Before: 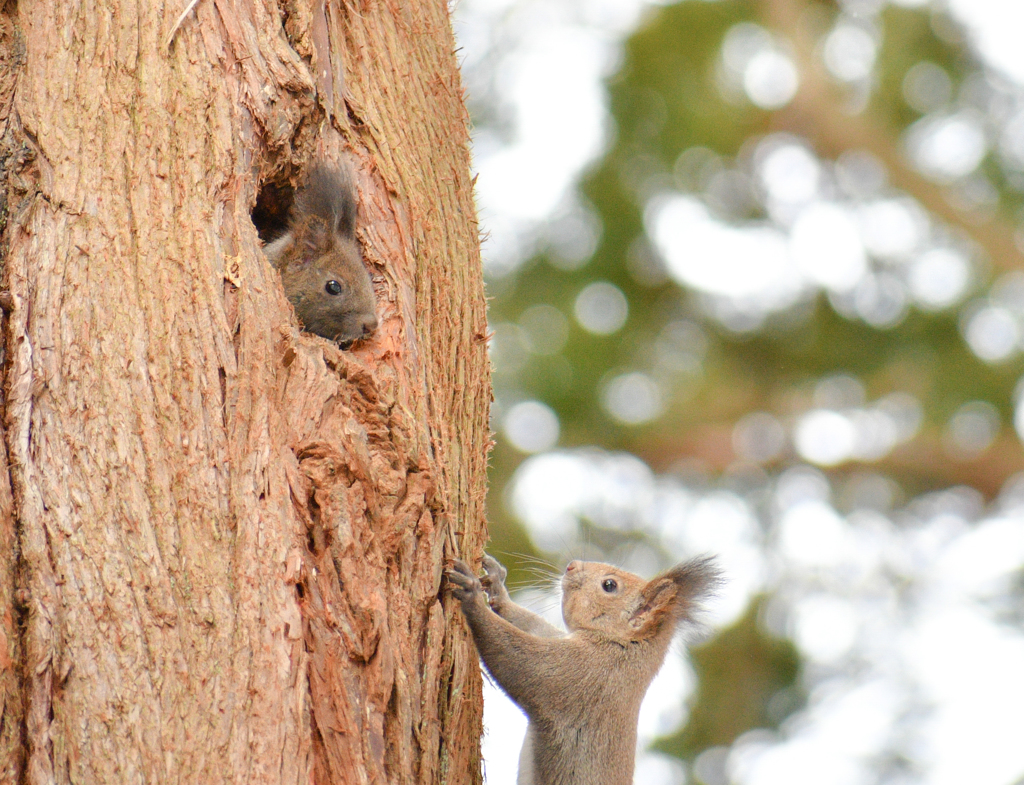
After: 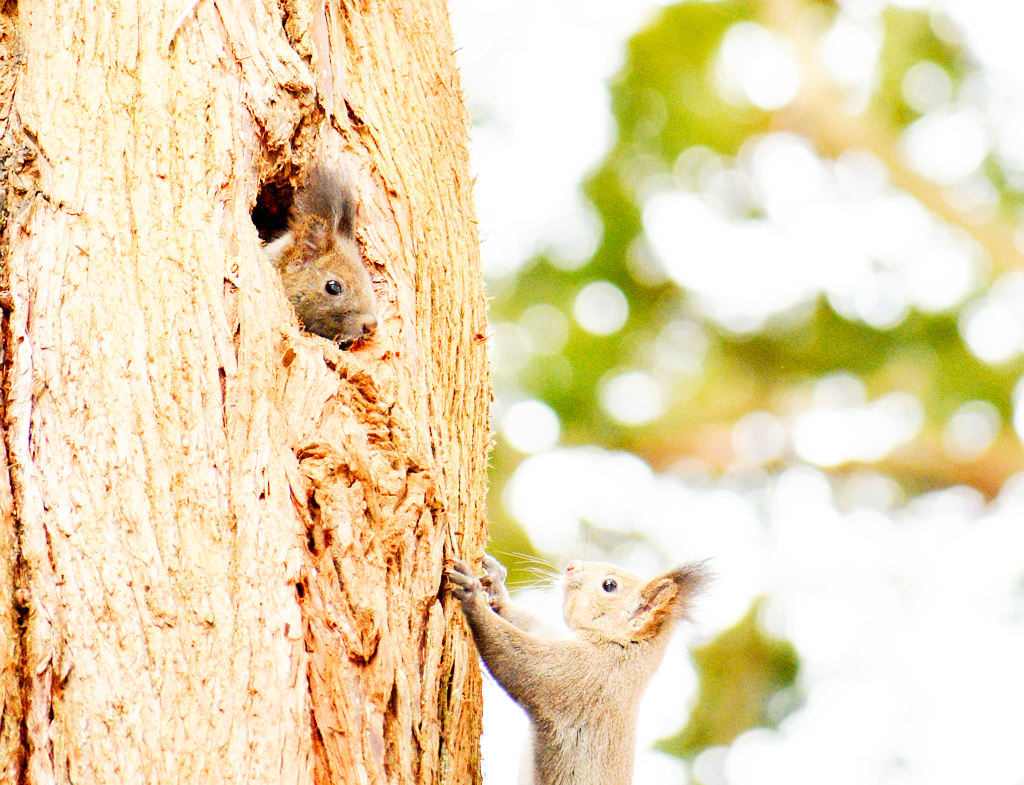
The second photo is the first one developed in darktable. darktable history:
base curve: curves: ch0 [(0, 0) (0.007, 0.004) (0.027, 0.03) (0.046, 0.07) (0.207, 0.54) (0.442, 0.872) (0.673, 0.972) (1, 1)], preserve colors none
exposure: black level correction 0.01, exposure 0.014 EV, compensate highlight preservation false
